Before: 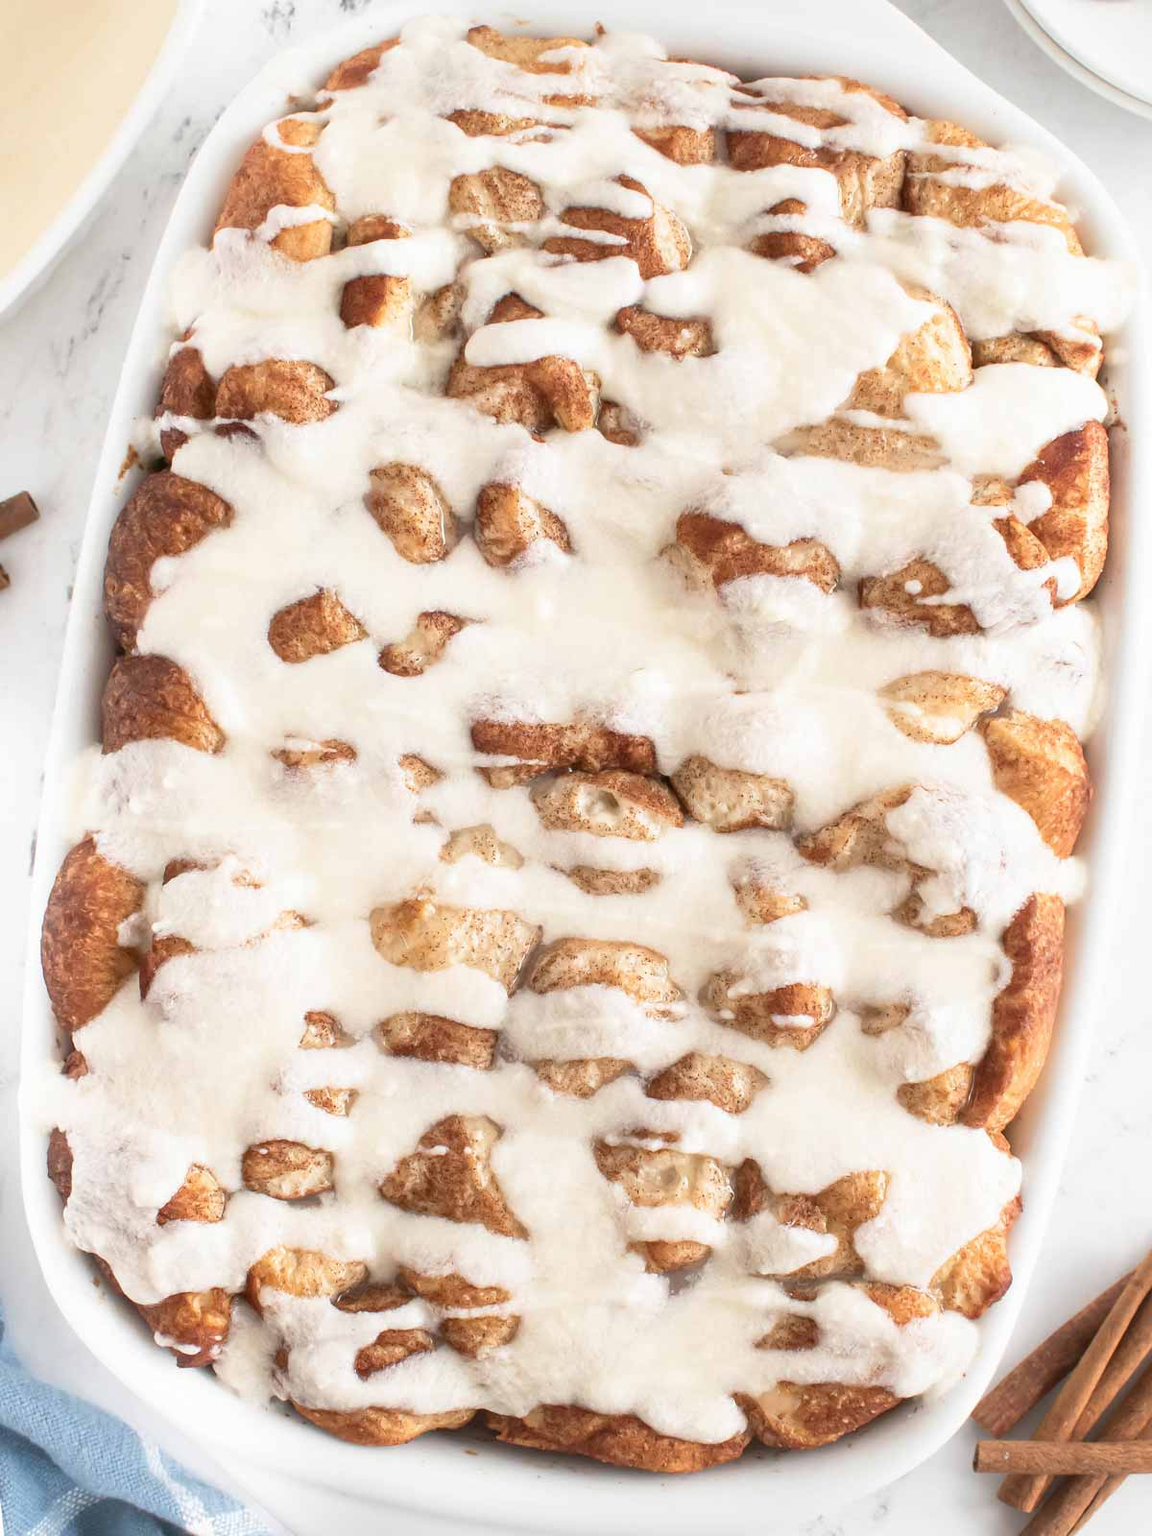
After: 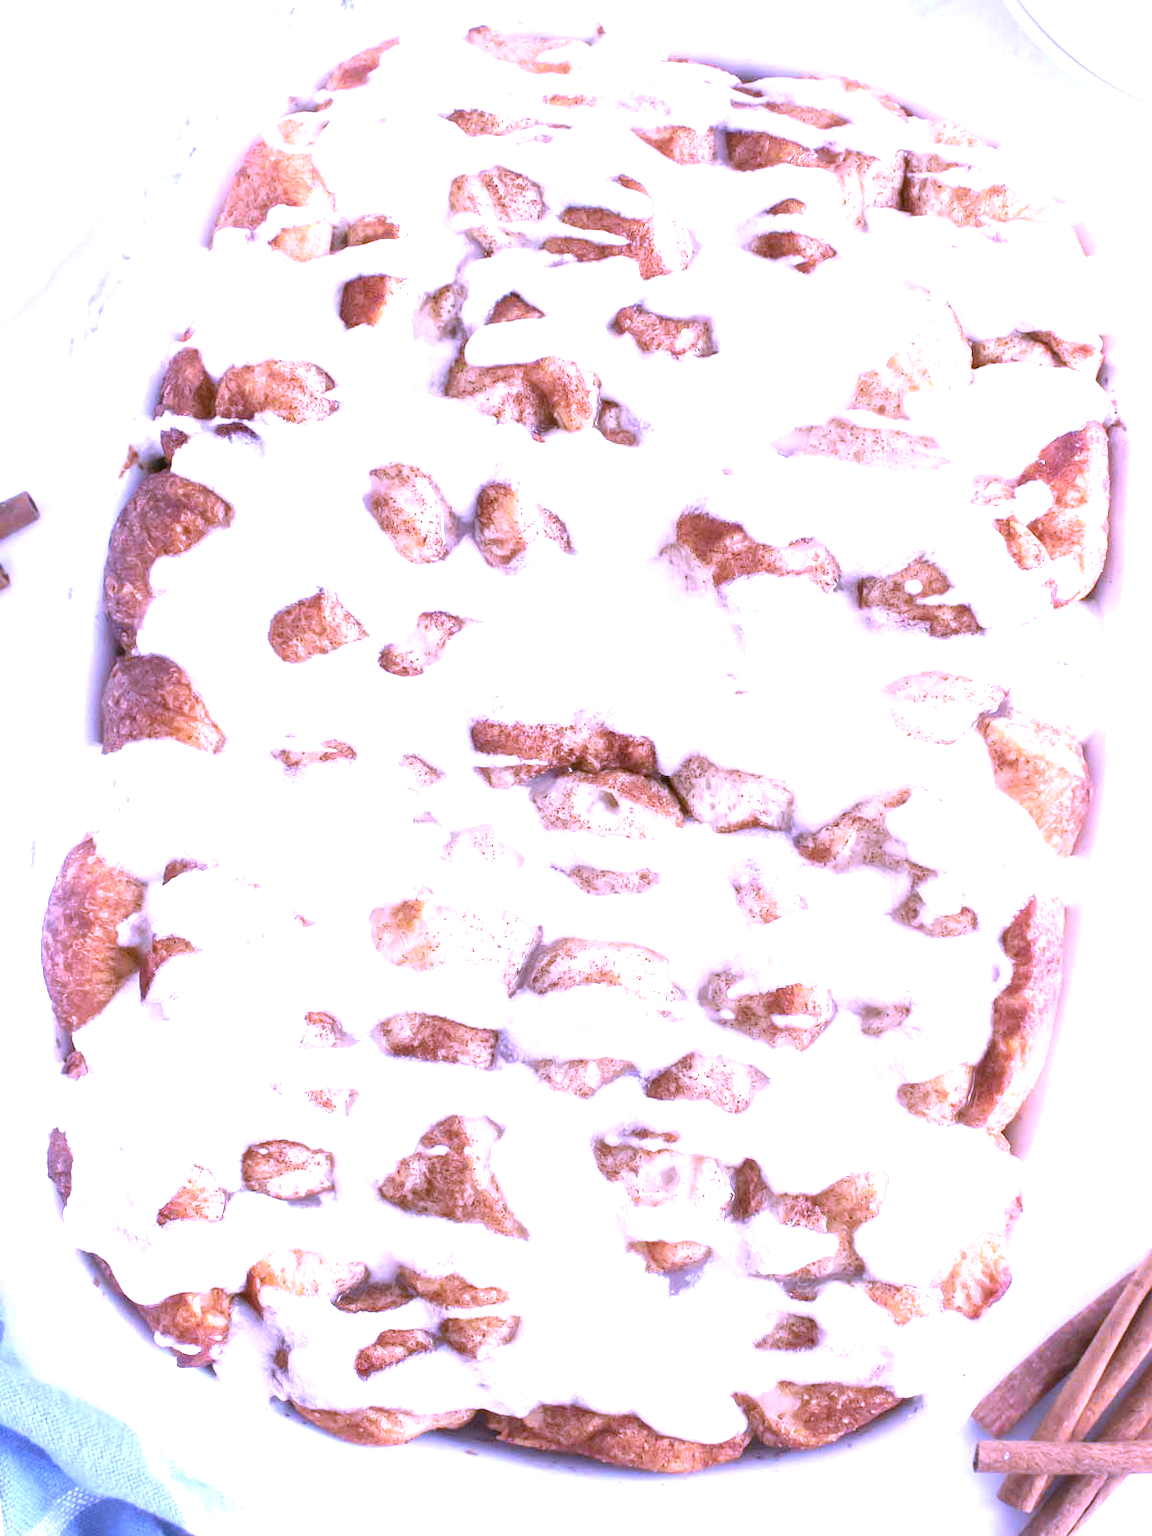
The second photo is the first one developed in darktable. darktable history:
white balance: red 0.98, blue 1.61
exposure: black level correction 0, exposure 0.9 EV, compensate highlight preservation false
